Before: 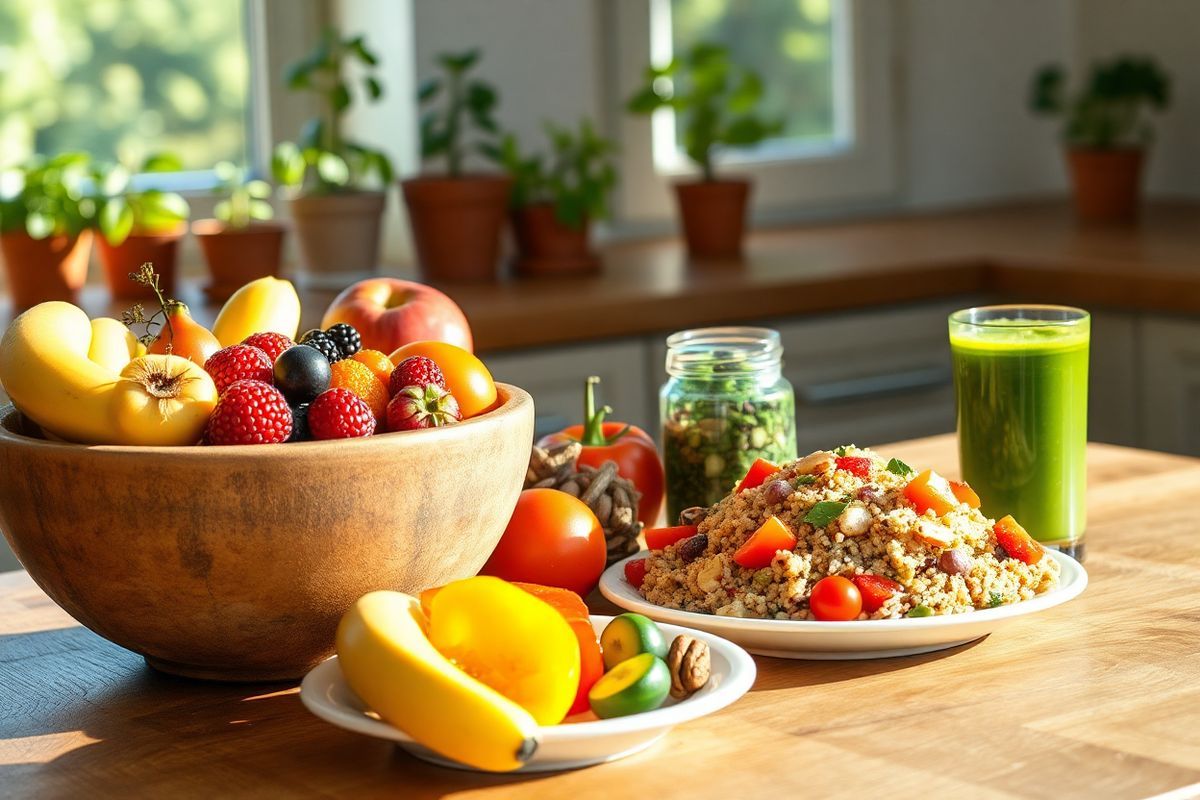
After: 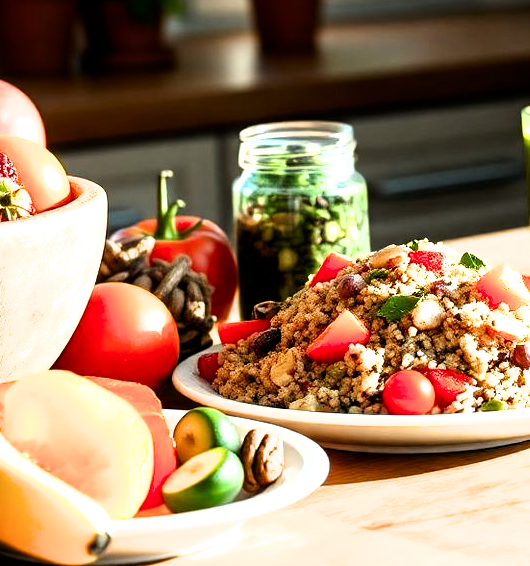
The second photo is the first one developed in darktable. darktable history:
crop: left 35.626%, top 25.846%, right 20.18%, bottom 3.395%
contrast brightness saturation: contrast 0.09, saturation 0.276
filmic rgb: black relative exposure -8.25 EV, white relative exposure 2.23 EV, threshold 5.99 EV, hardness 7.16, latitude 85.42%, contrast 1.705, highlights saturation mix -3.54%, shadows ↔ highlights balance -2.23%, enable highlight reconstruction true
